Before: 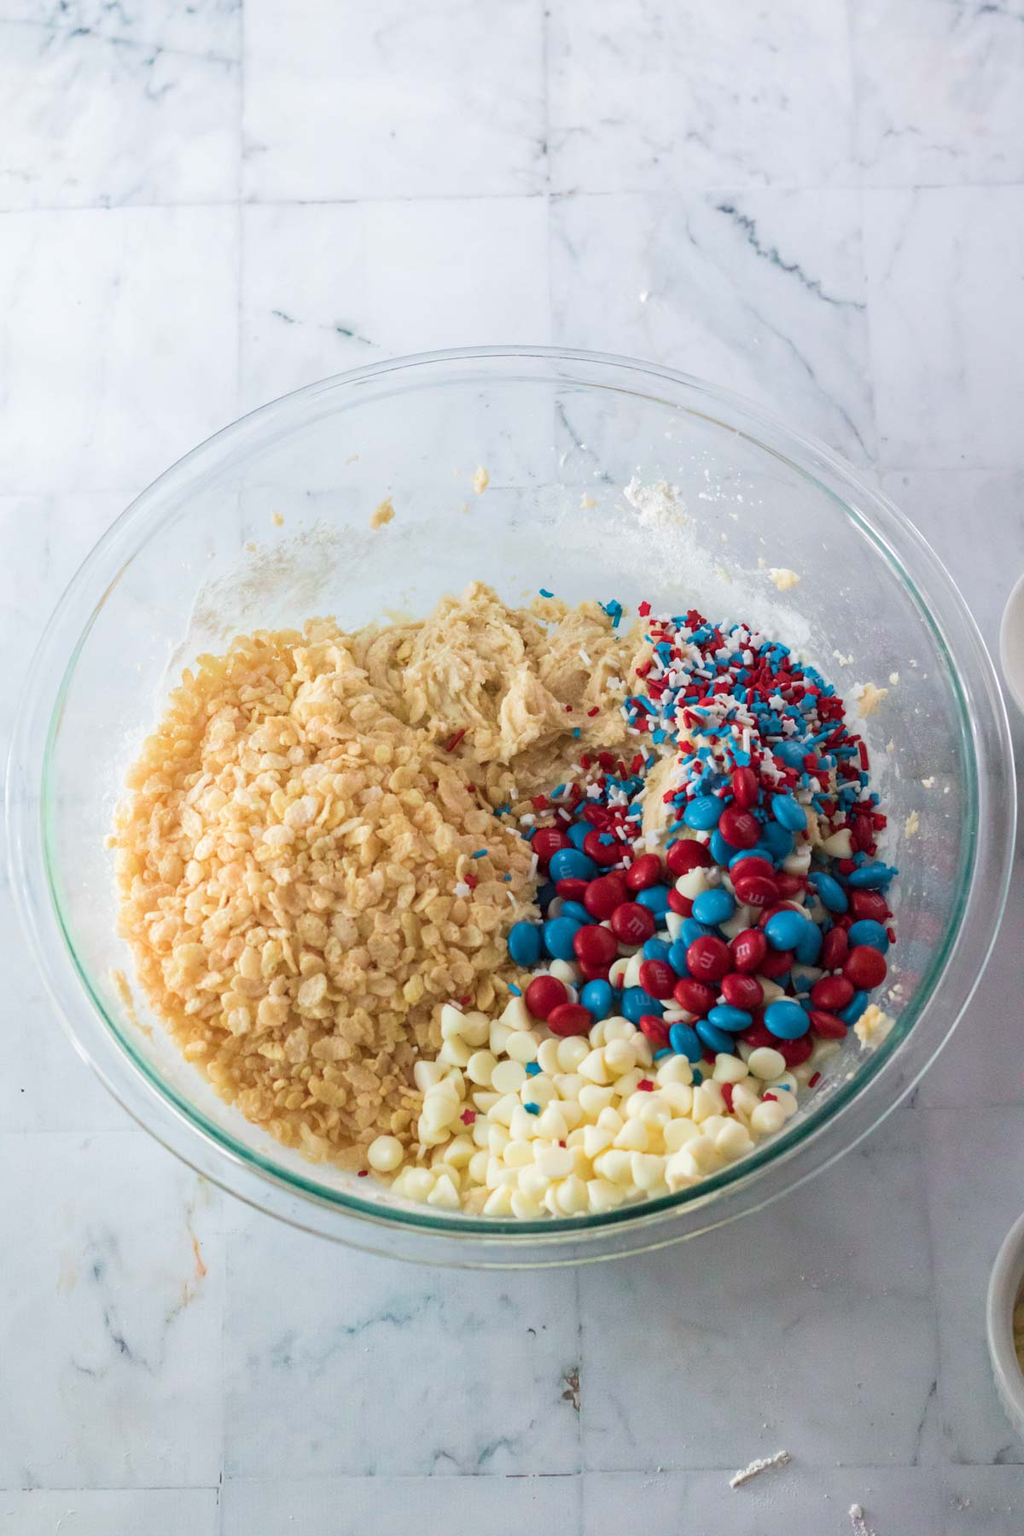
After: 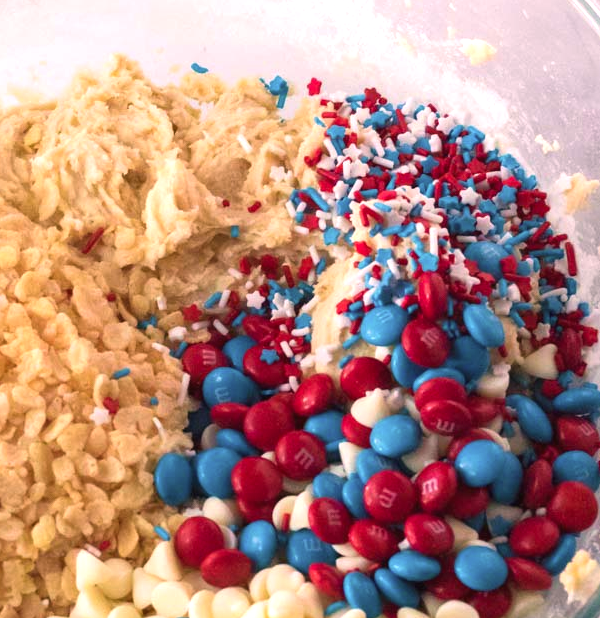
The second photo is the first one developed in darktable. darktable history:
color correction: highlights a* 12.79, highlights b* 5.51
exposure: black level correction -0.002, exposure 0.539 EV, compensate exposure bias true, compensate highlight preservation false
crop: left 36.774%, top 34.878%, right 13.174%, bottom 30.753%
